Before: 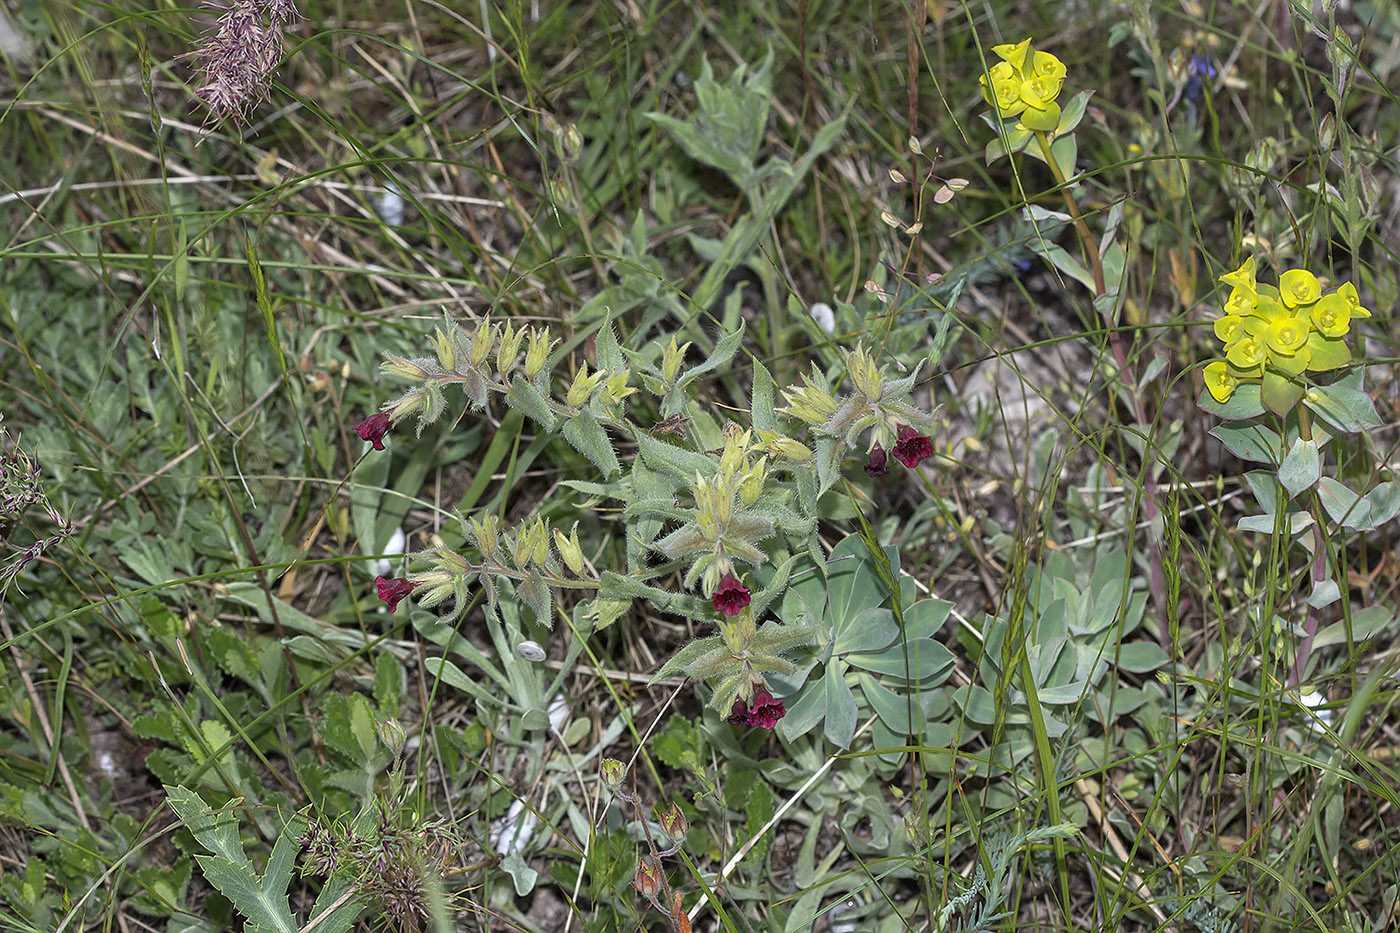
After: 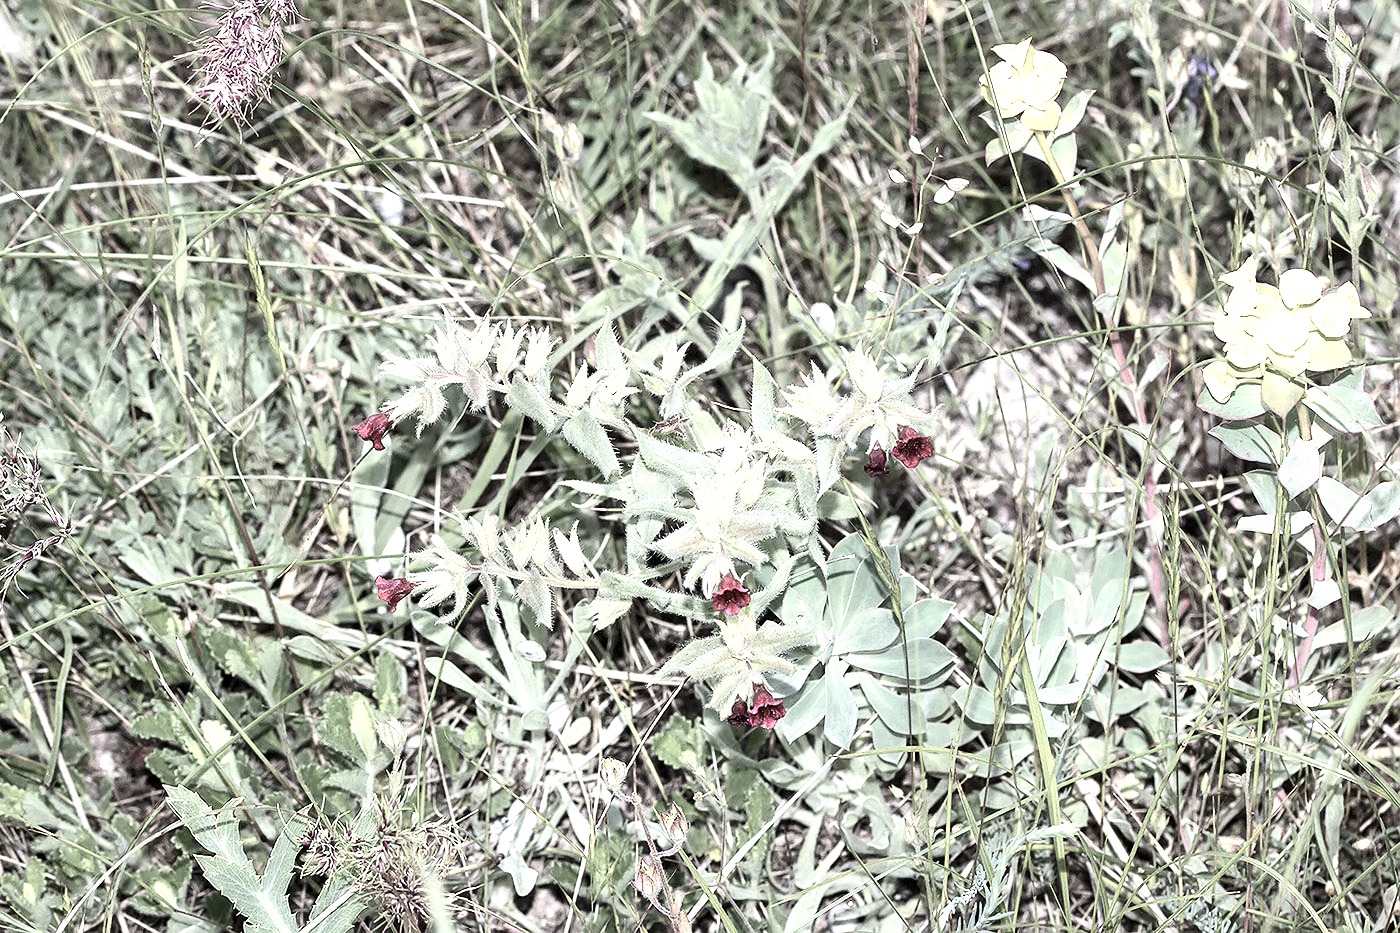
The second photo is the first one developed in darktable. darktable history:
color zones: curves: ch0 [(0, 0.6) (0.129, 0.585) (0.193, 0.596) (0.429, 0.5) (0.571, 0.5) (0.714, 0.5) (0.857, 0.5) (1, 0.6)]; ch1 [(0, 0.453) (0.112, 0.245) (0.213, 0.252) (0.429, 0.233) (0.571, 0.231) (0.683, 0.242) (0.857, 0.296) (1, 0.453)]
exposure: black level correction 0, exposure 1.388 EV, compensate exposure bias true, compensate highlight preservation false
contrast brightness saturation: contrast 0.25, saturation -0.31
